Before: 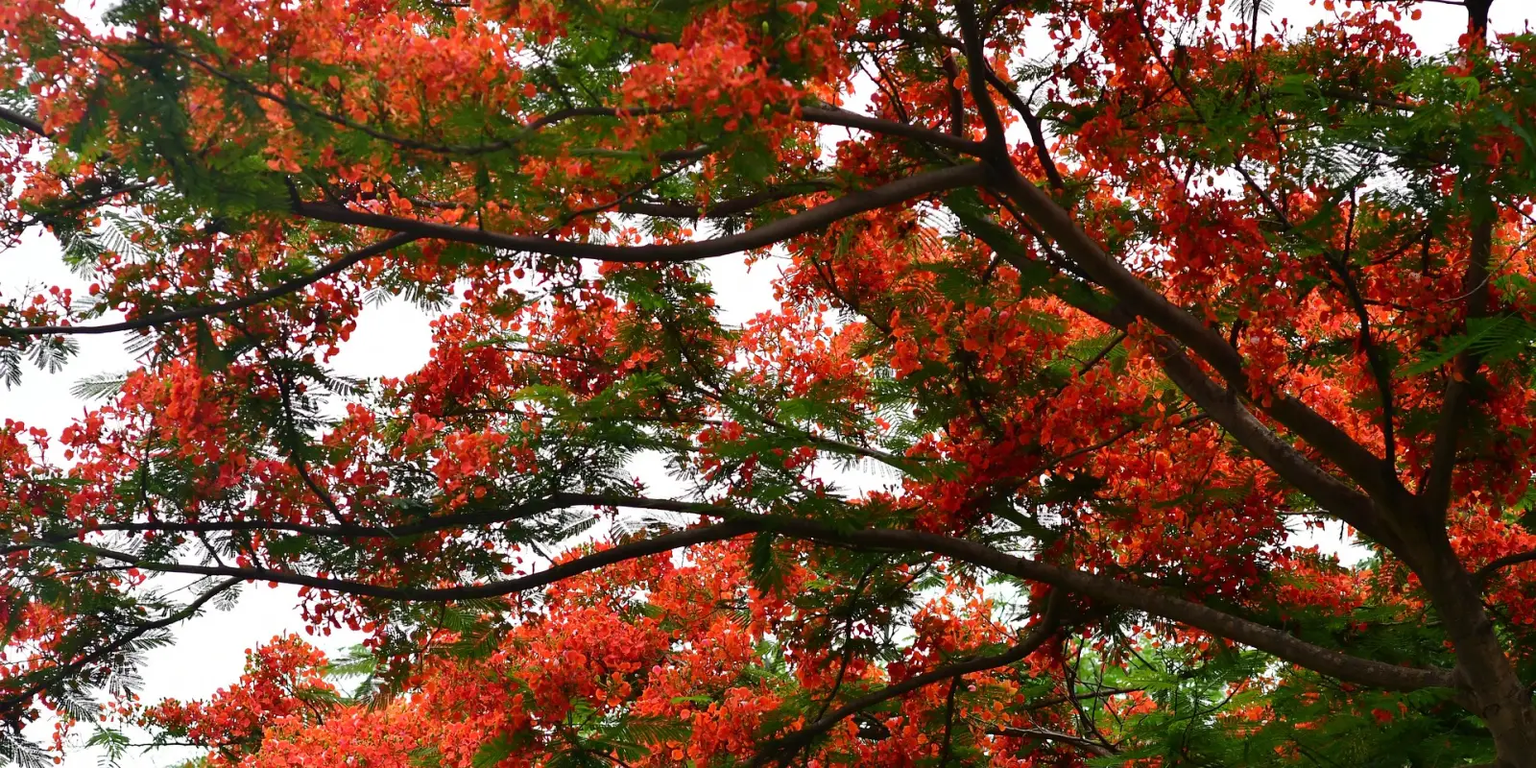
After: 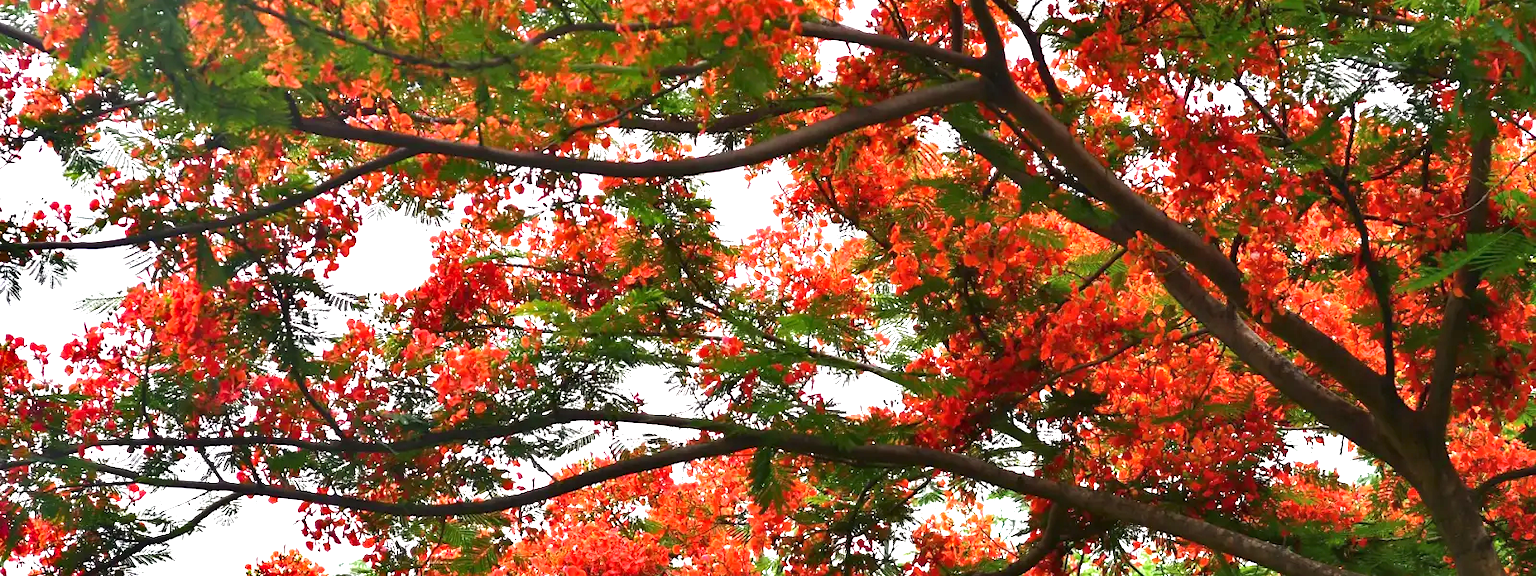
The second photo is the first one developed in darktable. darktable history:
crop: top 11.02%, bottom 13.881%
exposure: black level correction 0, exposure 1.199 EV, compensate highlight preservation false
shadows and highlights: soften with gaussian
